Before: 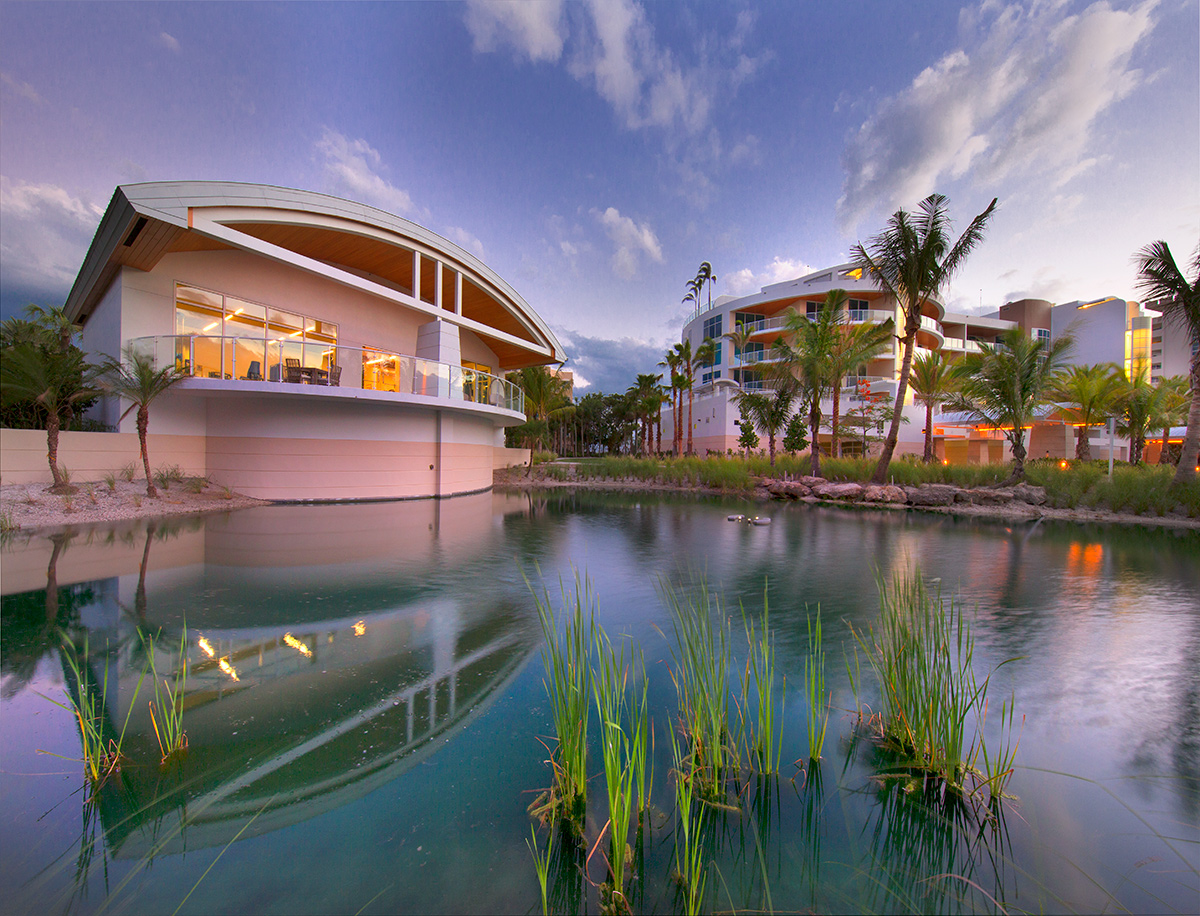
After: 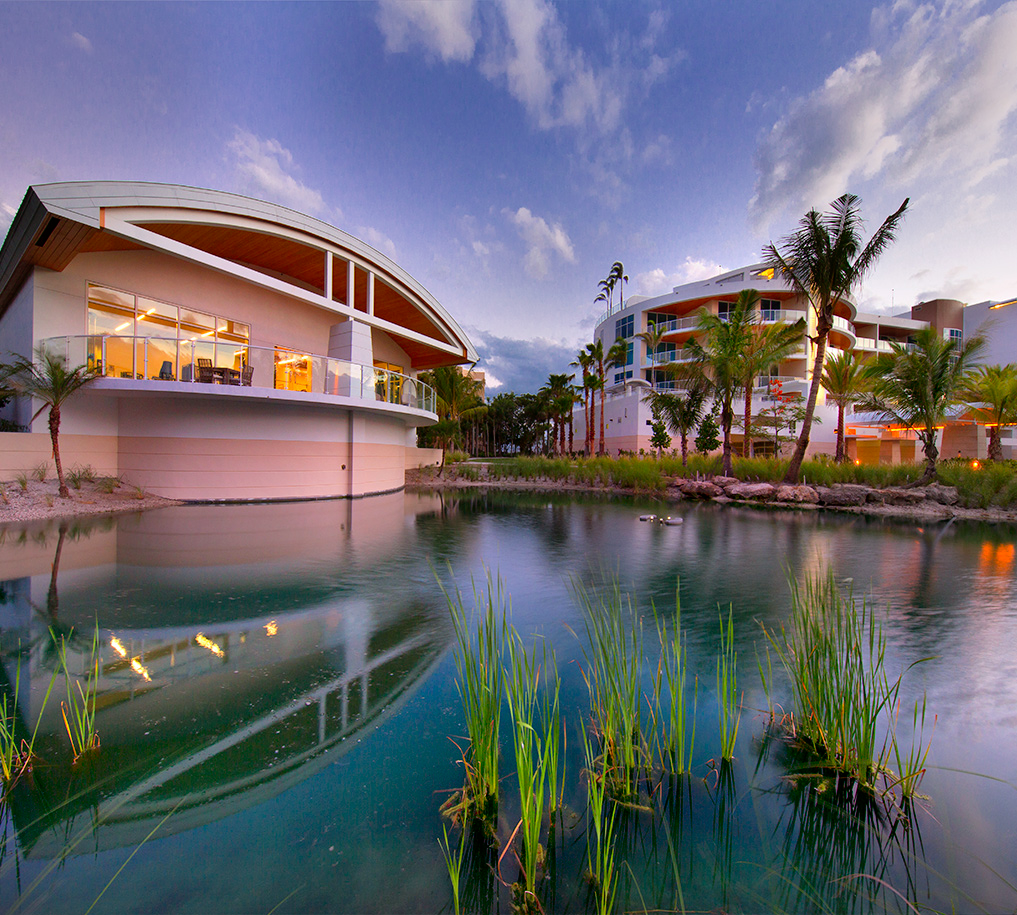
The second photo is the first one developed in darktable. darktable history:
tone curve: curves: ch0 [(0, 0) (0.003, 0.003) (0.011, 0.003) (0.025, 0.007) (0.044, 0.014) (0.069, 0.02) (0.1, 0.03) (0.136, 0.054) (0.177, 0.099) (0.224, 0.156) (0.277, 0.227) (0.335, 0.302) (0.399, 0.375) (0.468, 0.456) (0.543, 0.54) (0.623, 0.625) (0.709, 0.717) (0.801, 0.807) (0.898, 0.895) (1, 1)], preserve colors none
crop: left 7.403%, right 7.791%
